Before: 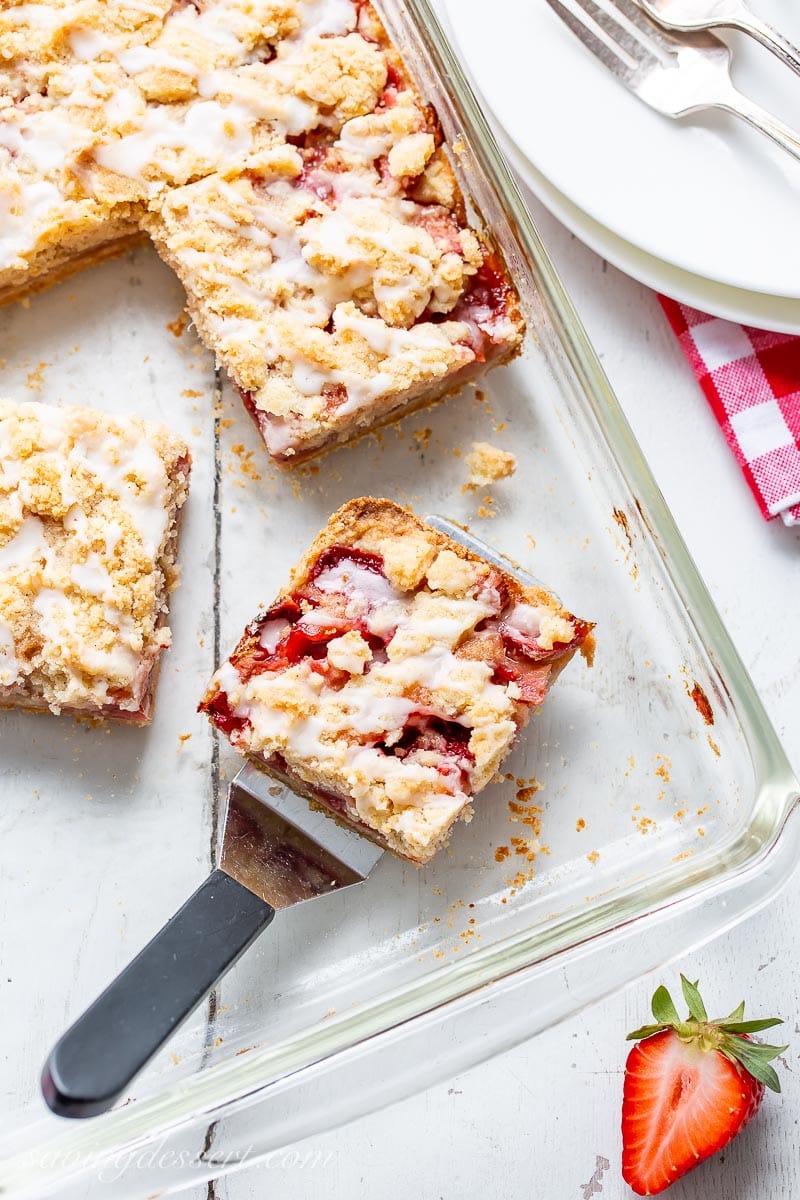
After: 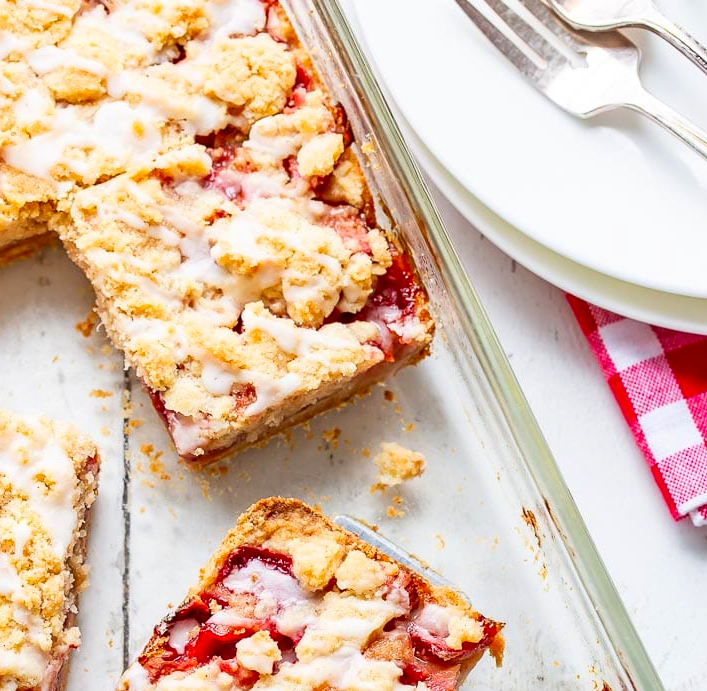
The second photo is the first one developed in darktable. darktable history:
contrast brightness saturation: contrast 0.077, saturation 0.202
crop and rotate: left 11.581%, bottom 42.357%
